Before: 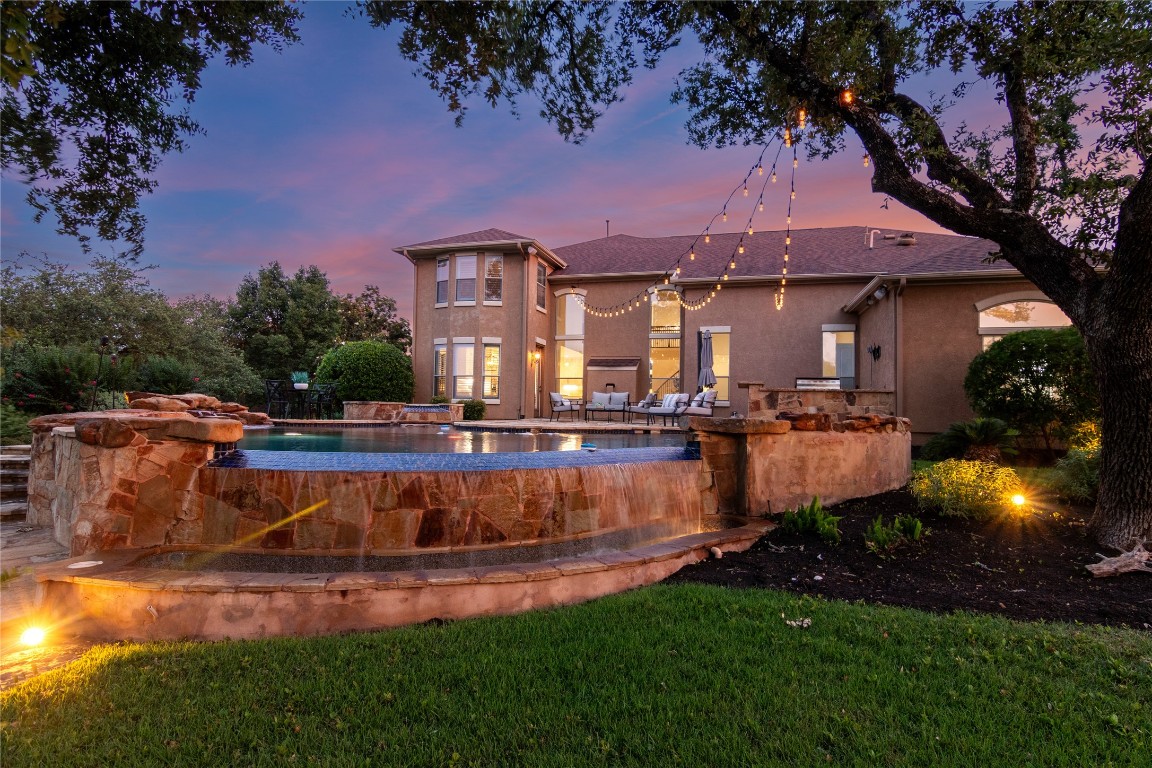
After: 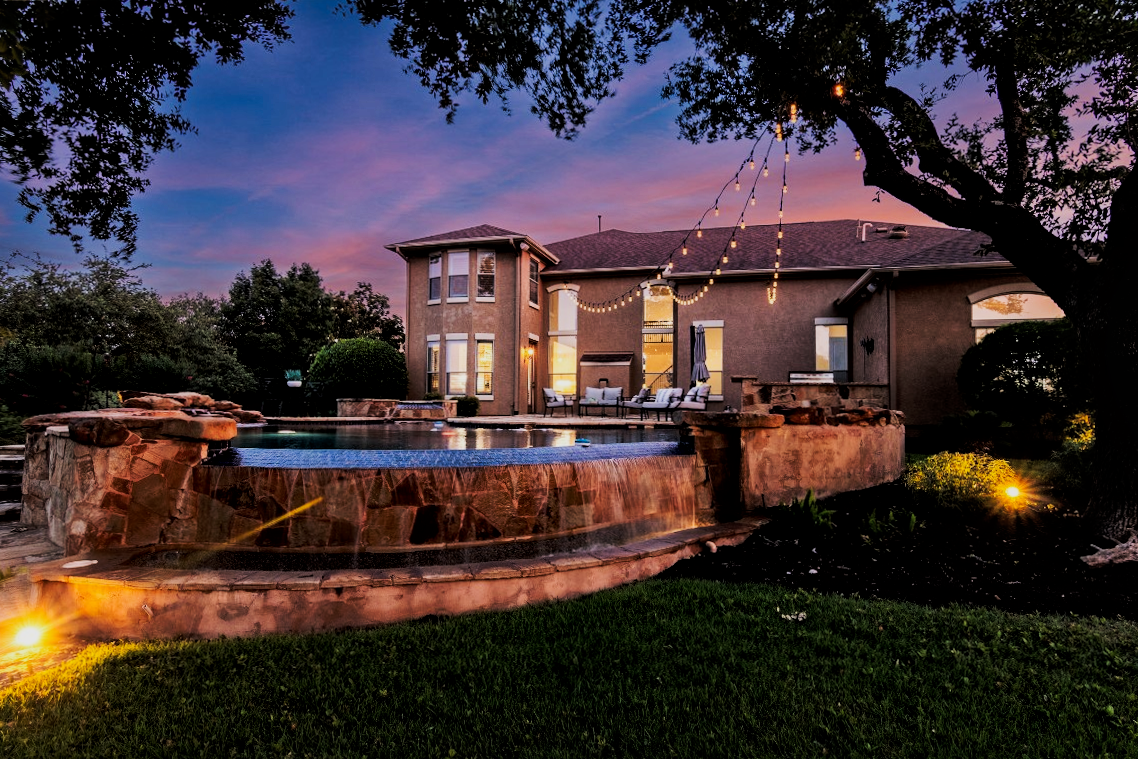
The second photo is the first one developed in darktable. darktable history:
rotate and perspective: rotation -0.45°, automatic cropping original format, crop left 0.008, crop right 0.992, crop top 0.012, crop bottom 0.988
tone curve: curves: ch0 [(0, 0) (0.003, 0.006) (0.011, 0.01) (0.025, 0.017) (0.044, 0.029) (0.069, 0.043) (0.1, 0.064) (0.136, 0.091) (0.177, 0.128) (0.224, 0.162) (0.277, 0.206) (0.335, 0.258) (0.399, 0.324) (0.468, 0.404) (0.543, 0.499) (0.623, 0.595) (0.709, 0.693) (0.801, 0.786) (0.898, 0.883) (1, 1)], preserve colors none
filmic rgb: black relative exposure -5 EV, hardness 2.88, contrast 1.4, highlights saturation mix -30%
local contrast: mode bilateral grid, contrast 20, coarseness 50, detail 120%, midtone range 0.2
